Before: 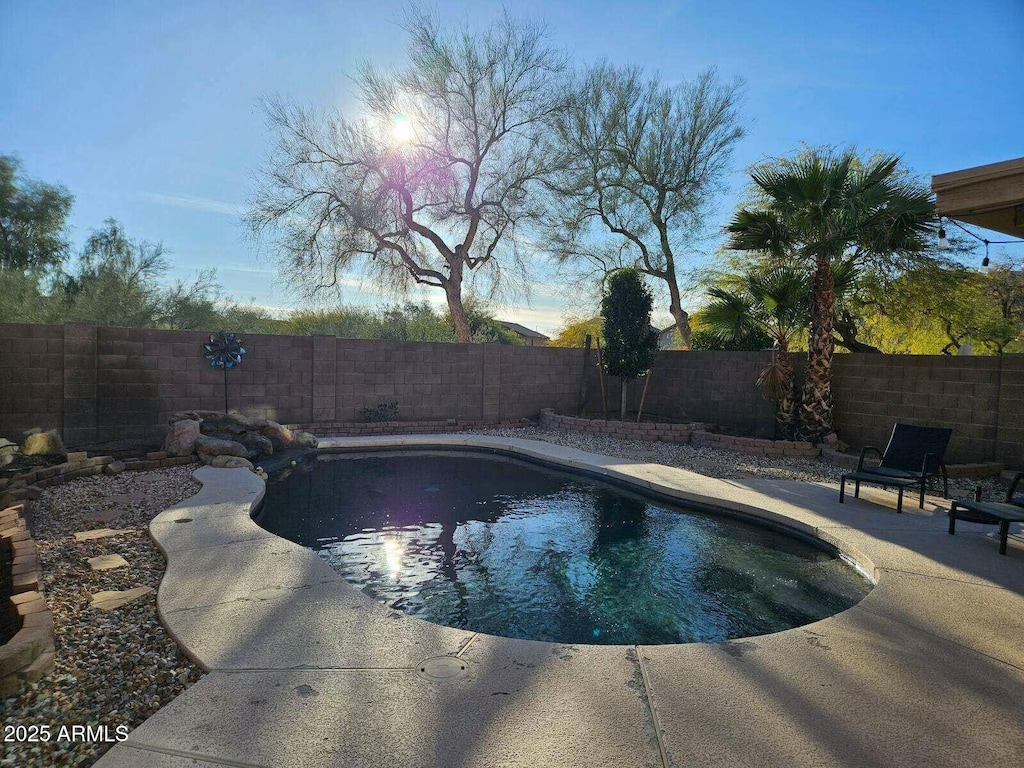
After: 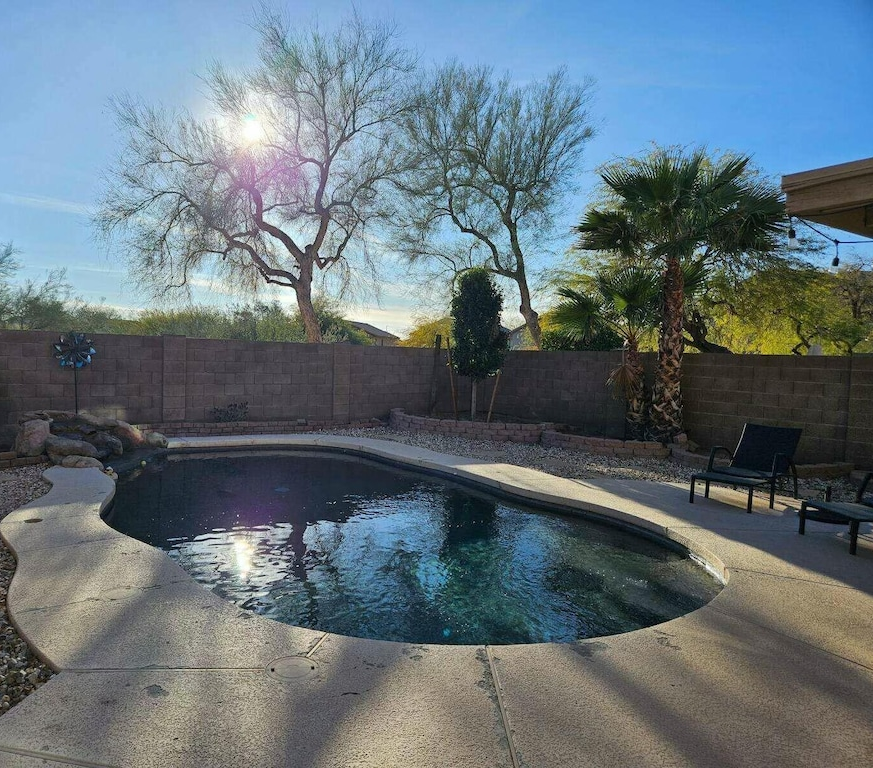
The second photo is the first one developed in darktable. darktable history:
crop and rotate: left 14.741%
